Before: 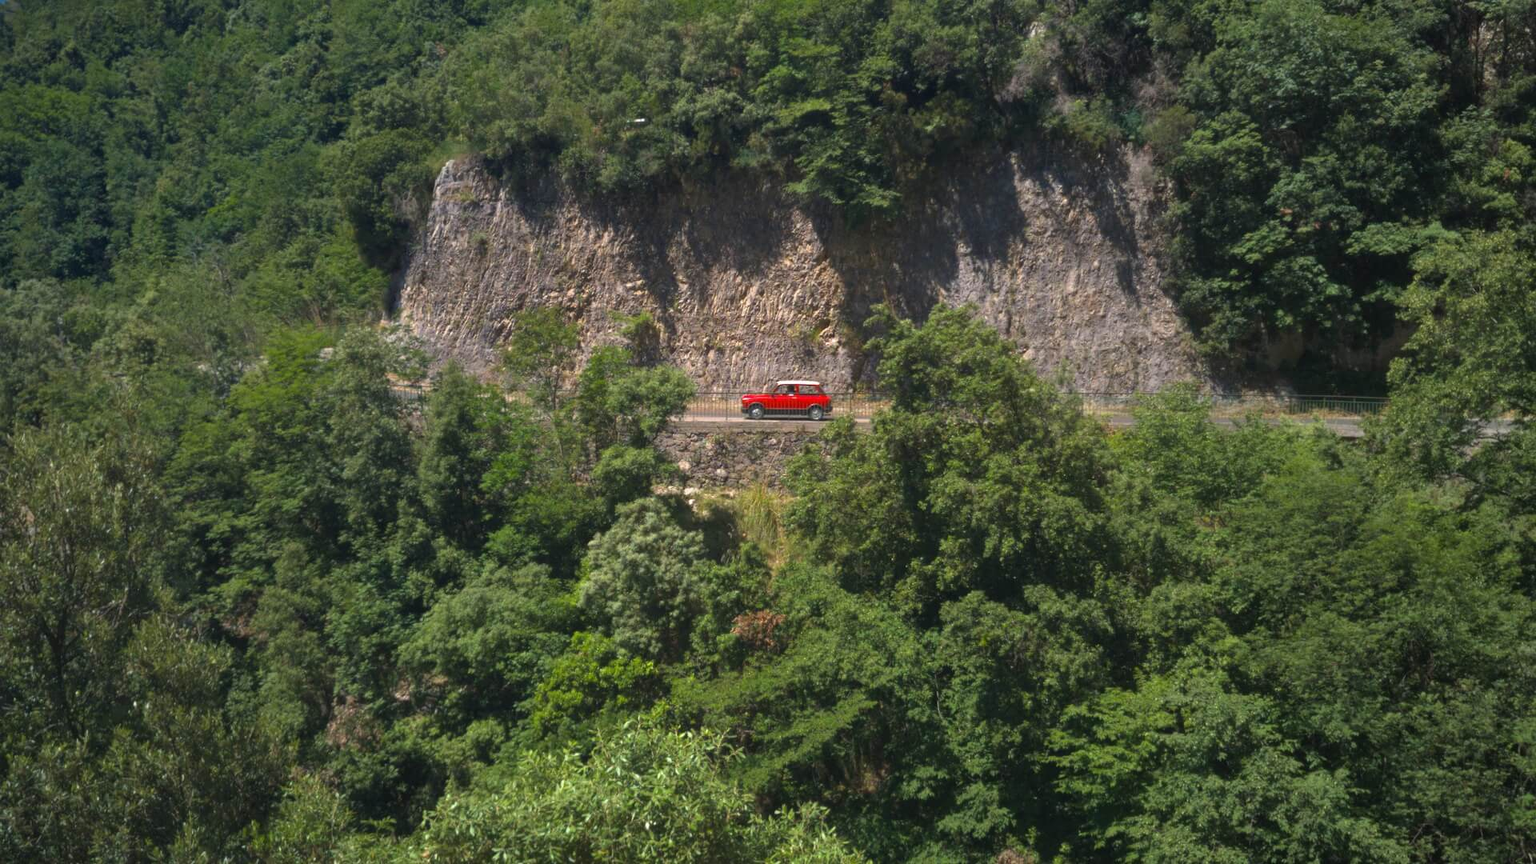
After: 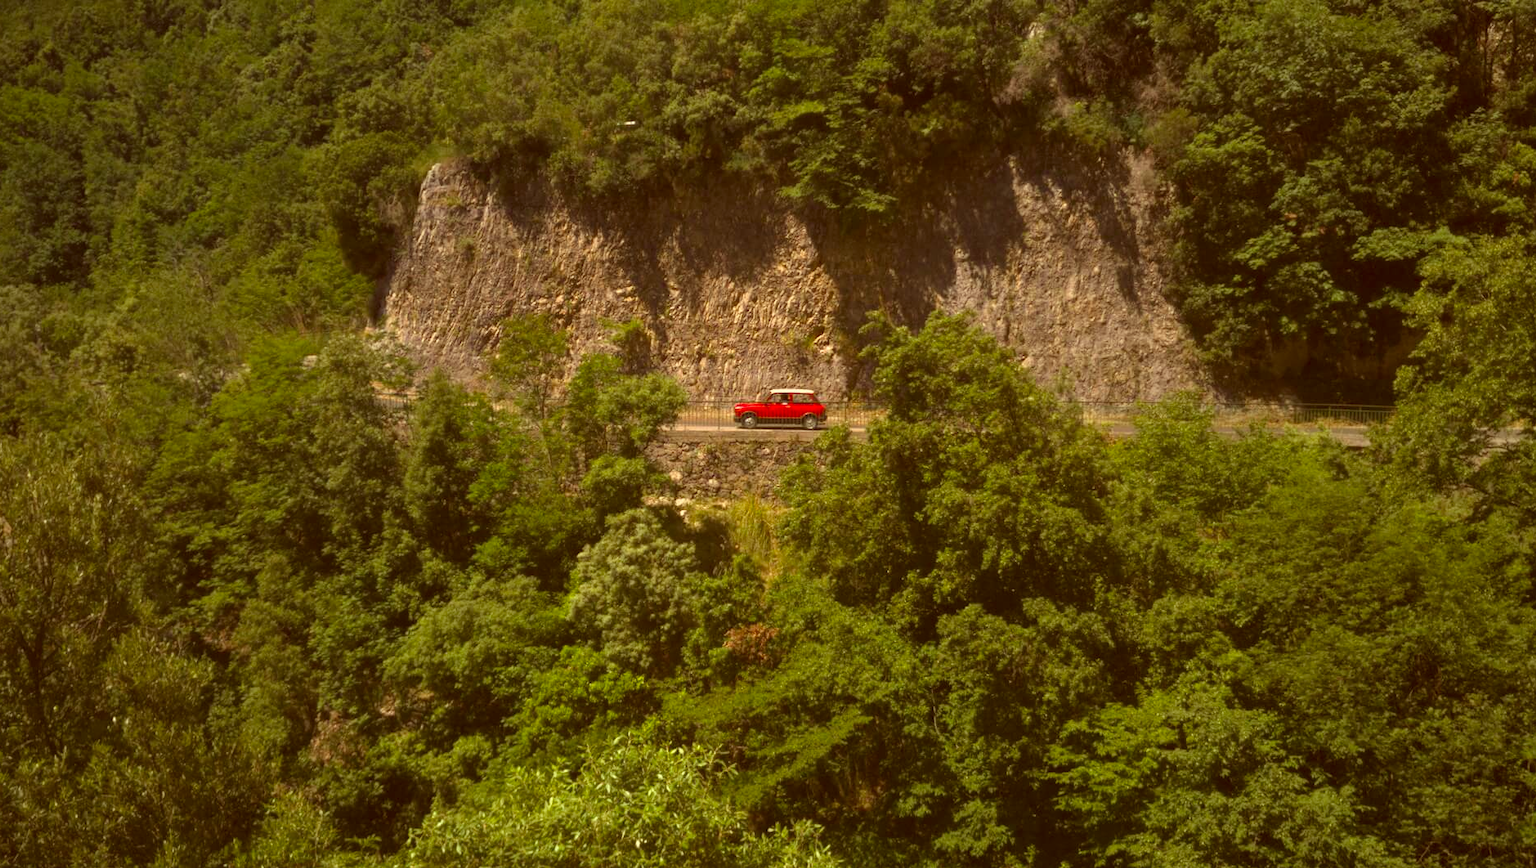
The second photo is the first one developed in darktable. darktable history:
color correction: highlights a* 1.19, highlights b* 23.57, shadows a* 15.25, shadows b* 24.64
crop and rotate: left 1.528%, right 0.602%, bottom 1.587%
